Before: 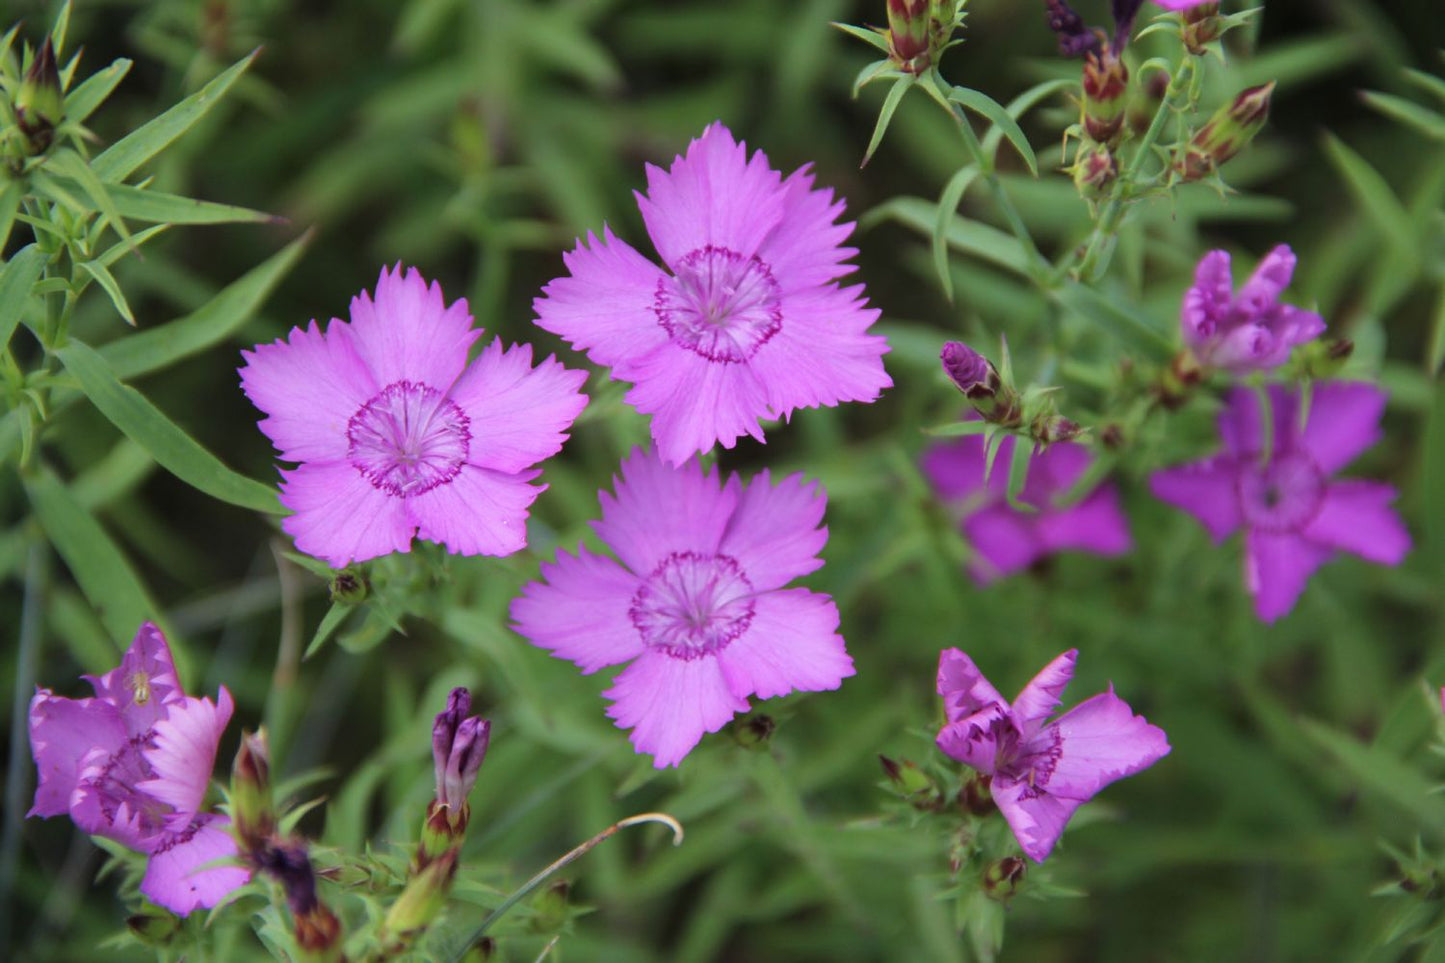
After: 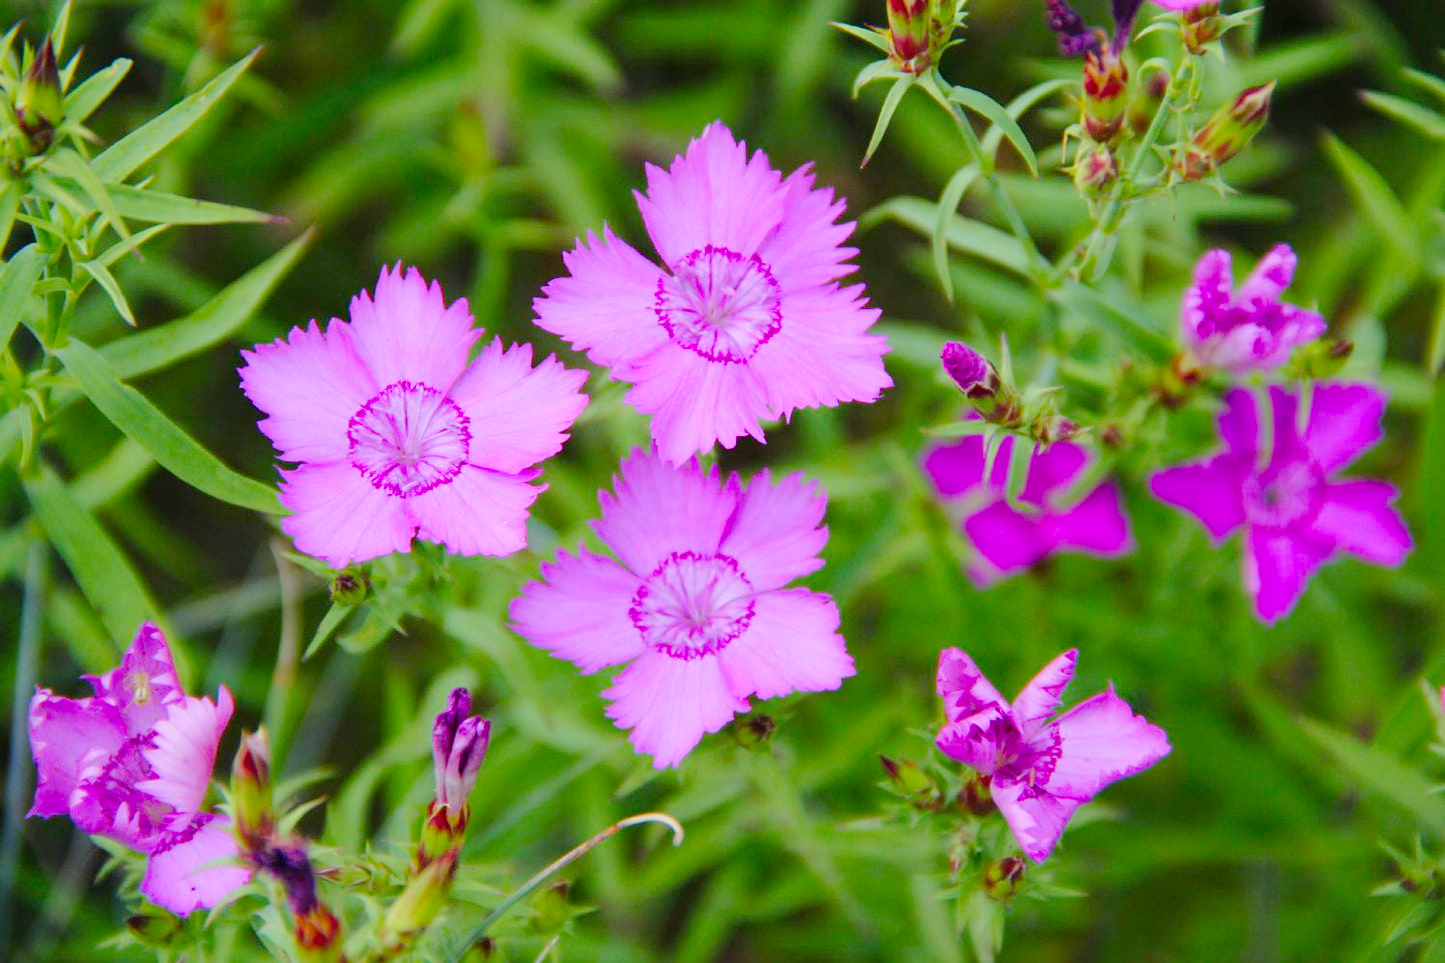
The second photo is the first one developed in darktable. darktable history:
color balance rgb: perceptual saturation grading › global saturation 35%, perceptual saturation grading › highlights -30%, perceptual saturation grading › shadows 35%, perceptual brilliance grading › global brilliance 3%, perceptual brilliance grading › highlights -3%, perceptual brilliance grading › shadows 3%
tone curve: curves: ch0 [(0, 0) (0.003, 0.004) (0.011, 0.015) (0.025, 0.033) (0.044, 0.059) (0.069, 0.092) (0.1, 0.132) (0.136, 0.18) (0.177, 0.235) (0.224, 0.297) (0.277, 0.366) (0.335, 0.44) (0.399, 0.52) (0.468, 0.594) (0.543, 0.661) (0.623, 0.727) (0.709, 0.79) (0.801, 0.86) (0.898, 0.928) (1, 1)], preserve colors none
white balance: red 0.986, blue 1.01
color correction: saturation 1.11
